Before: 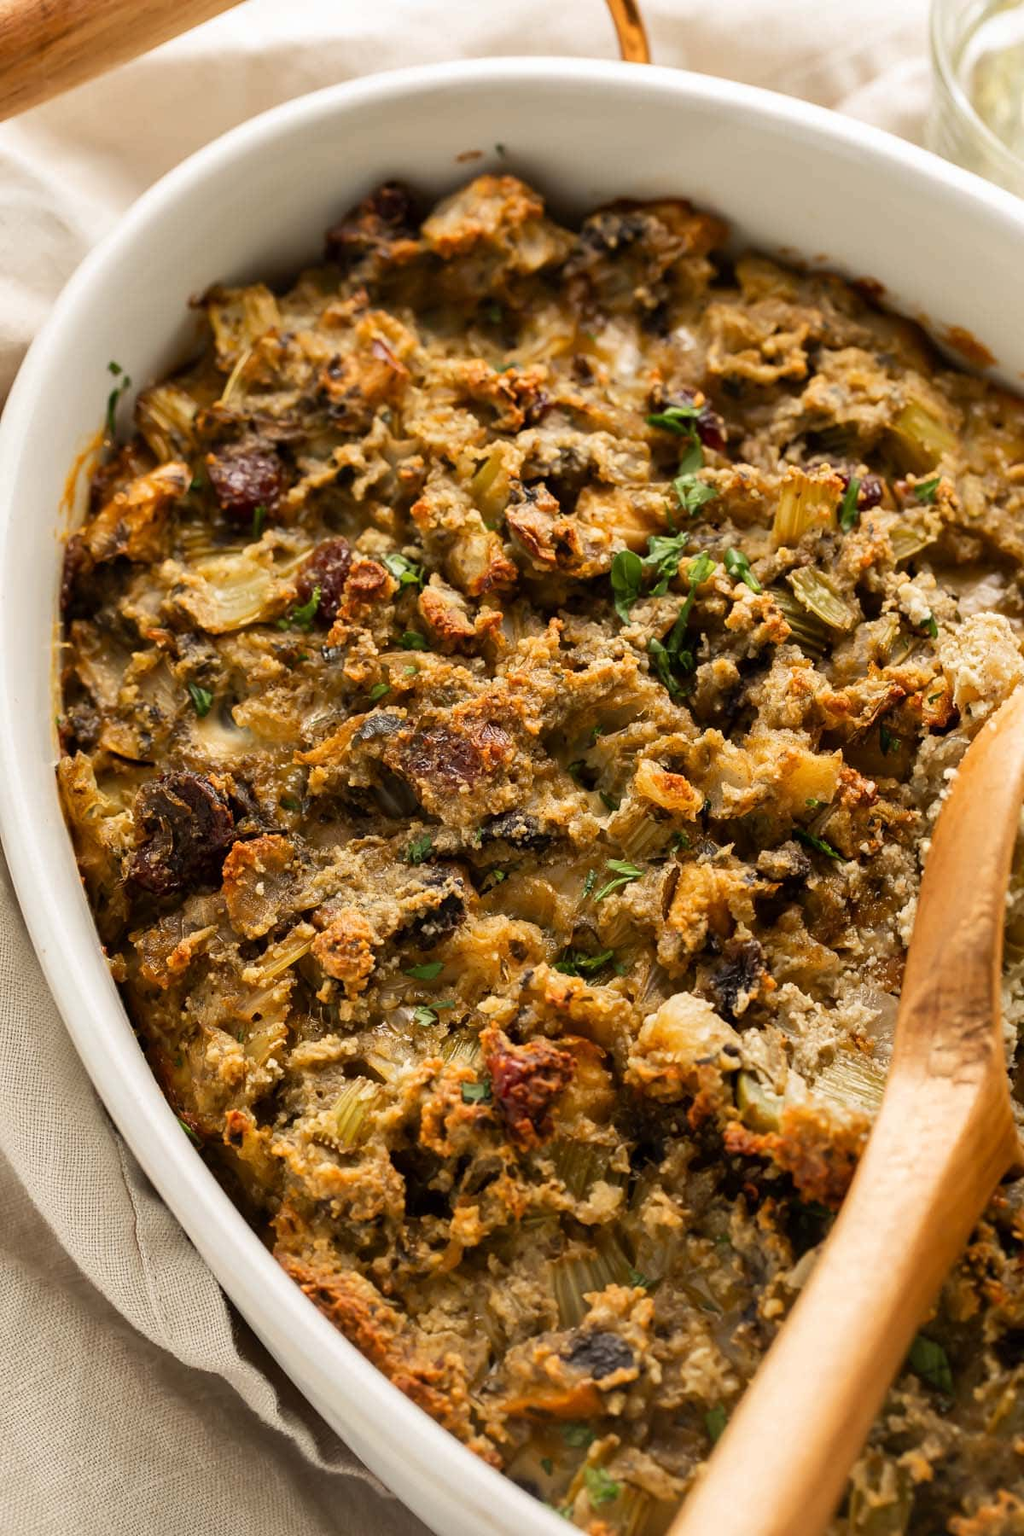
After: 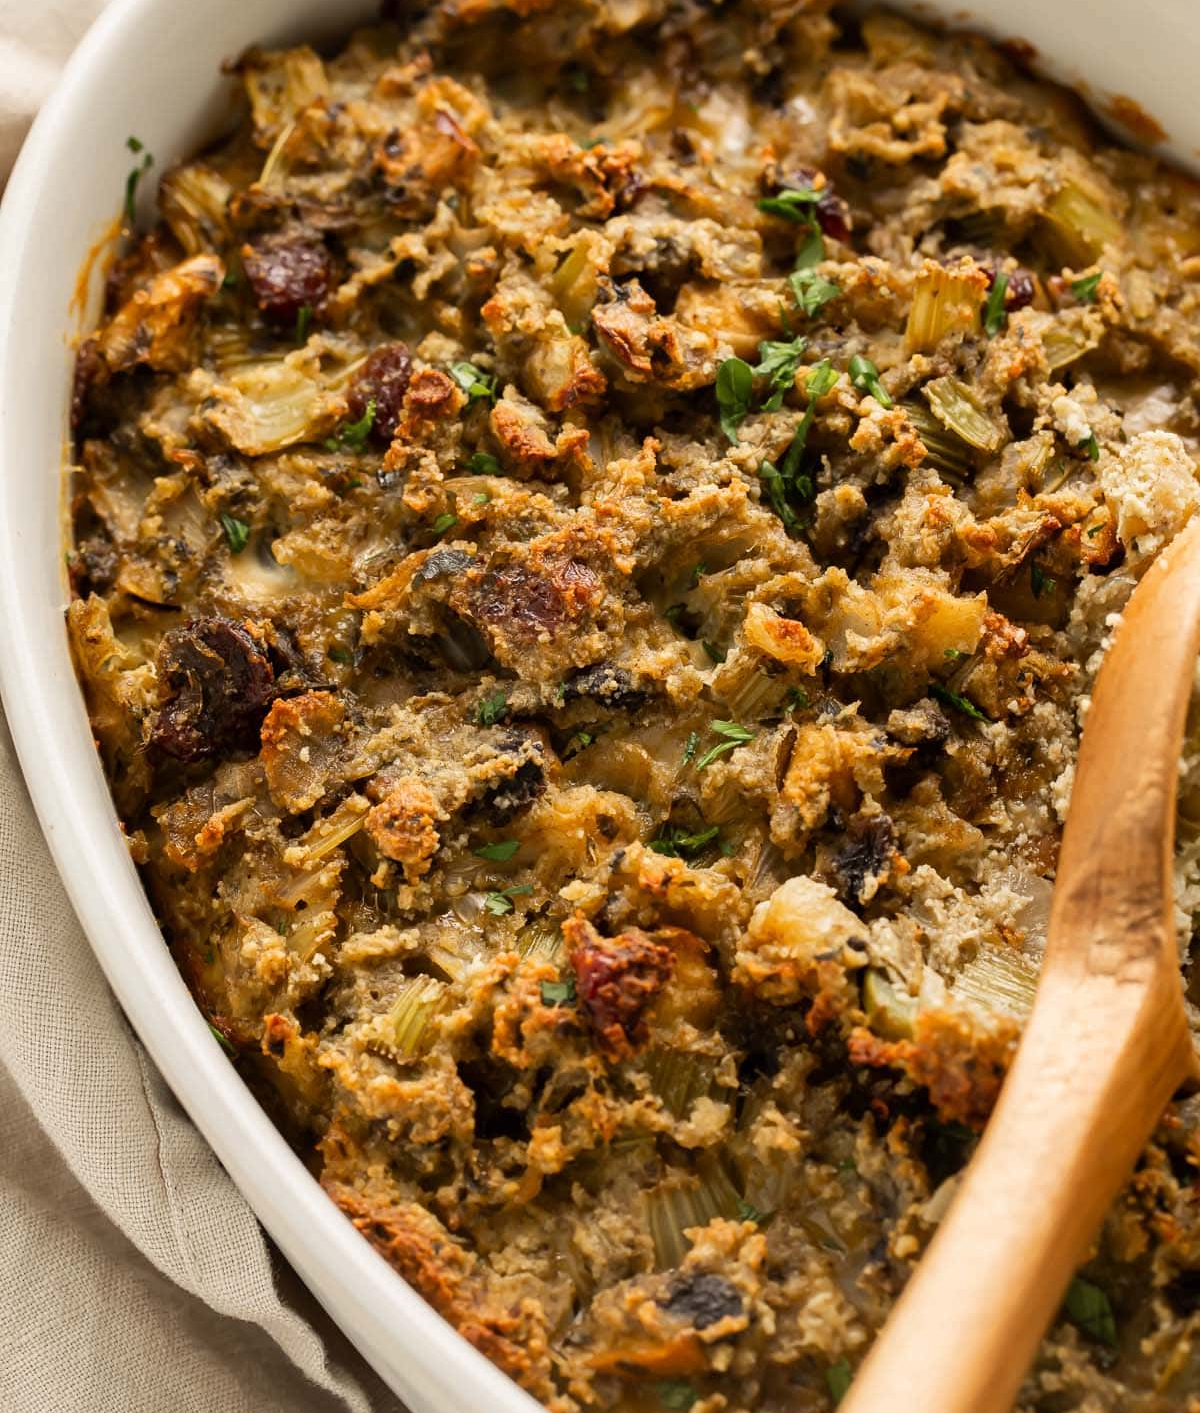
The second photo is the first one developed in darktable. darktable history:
crop and rotate: top 15.948%, bottom 5.499%
